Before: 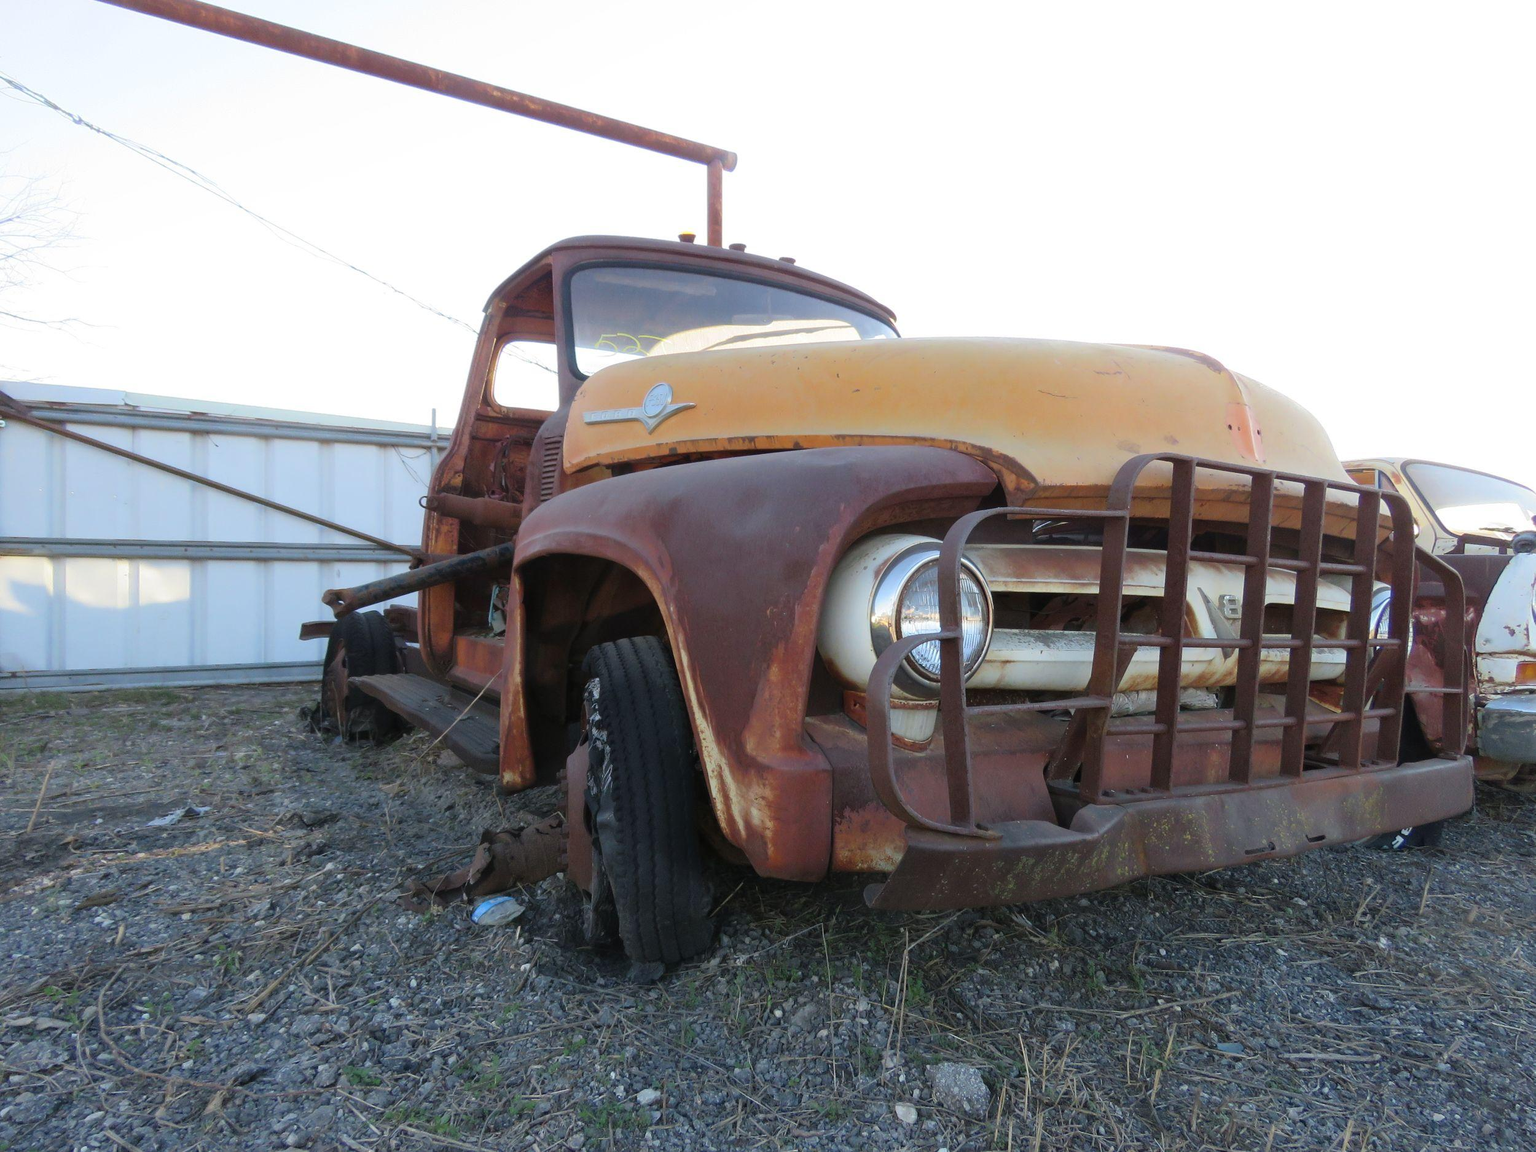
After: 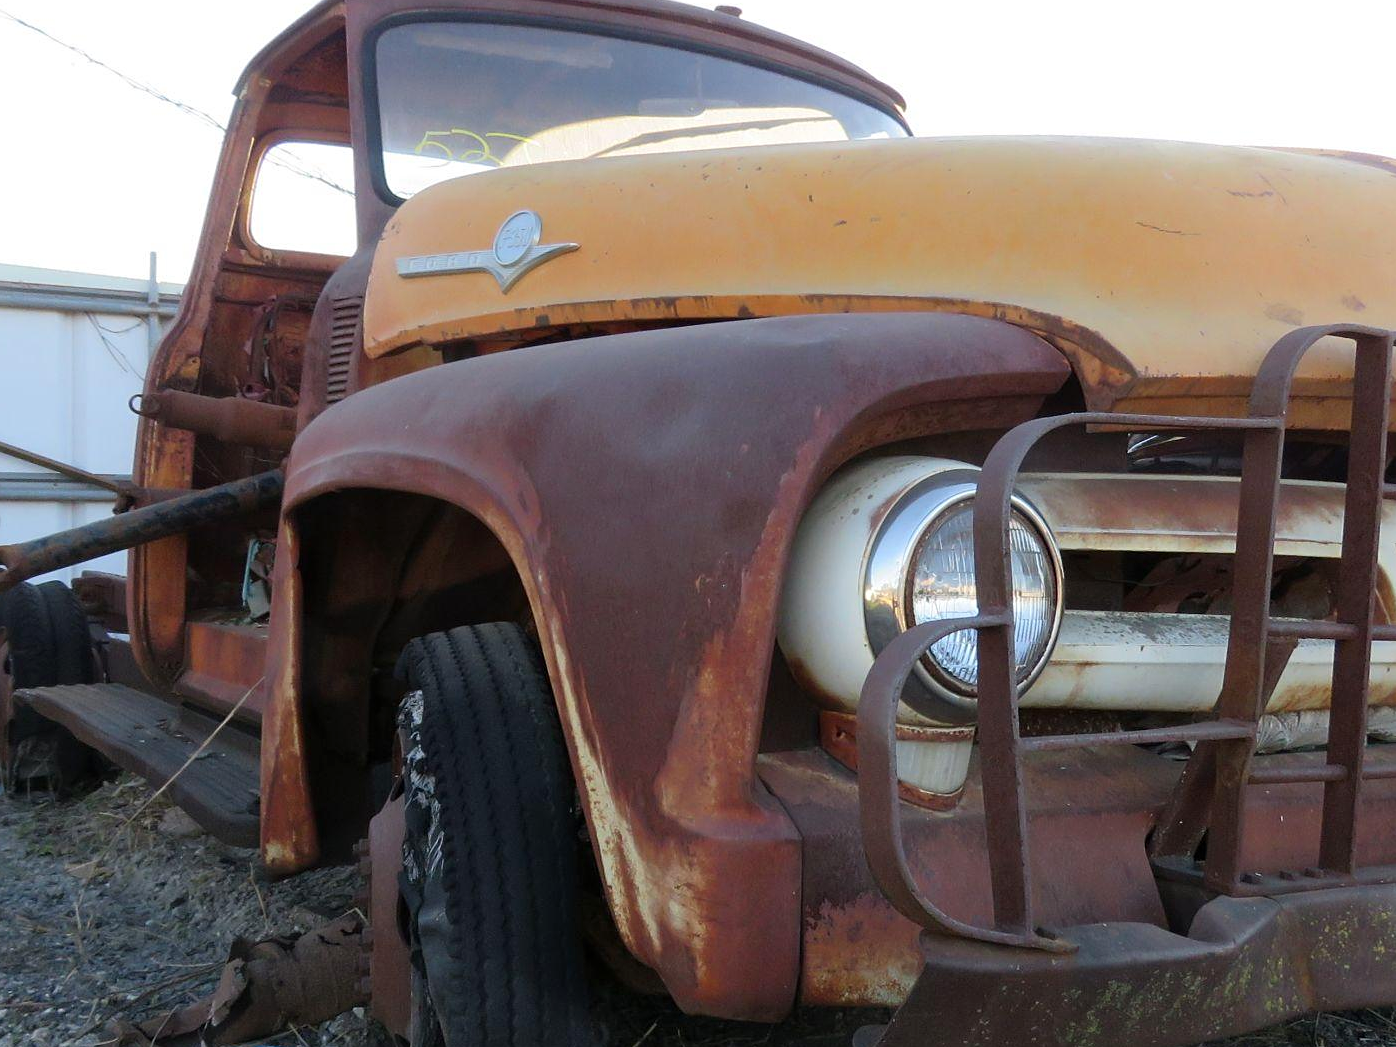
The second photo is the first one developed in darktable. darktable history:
sharpen: amount 0.2
crop and rotate: left 22.13%, top 22.054%, right 22.026%, bottom 22.102%
color balance: mode lift, gamma, gain (sRGB), lift [0.97, 1, 1, 1], gamma [1.03, 1, 1, 1]
